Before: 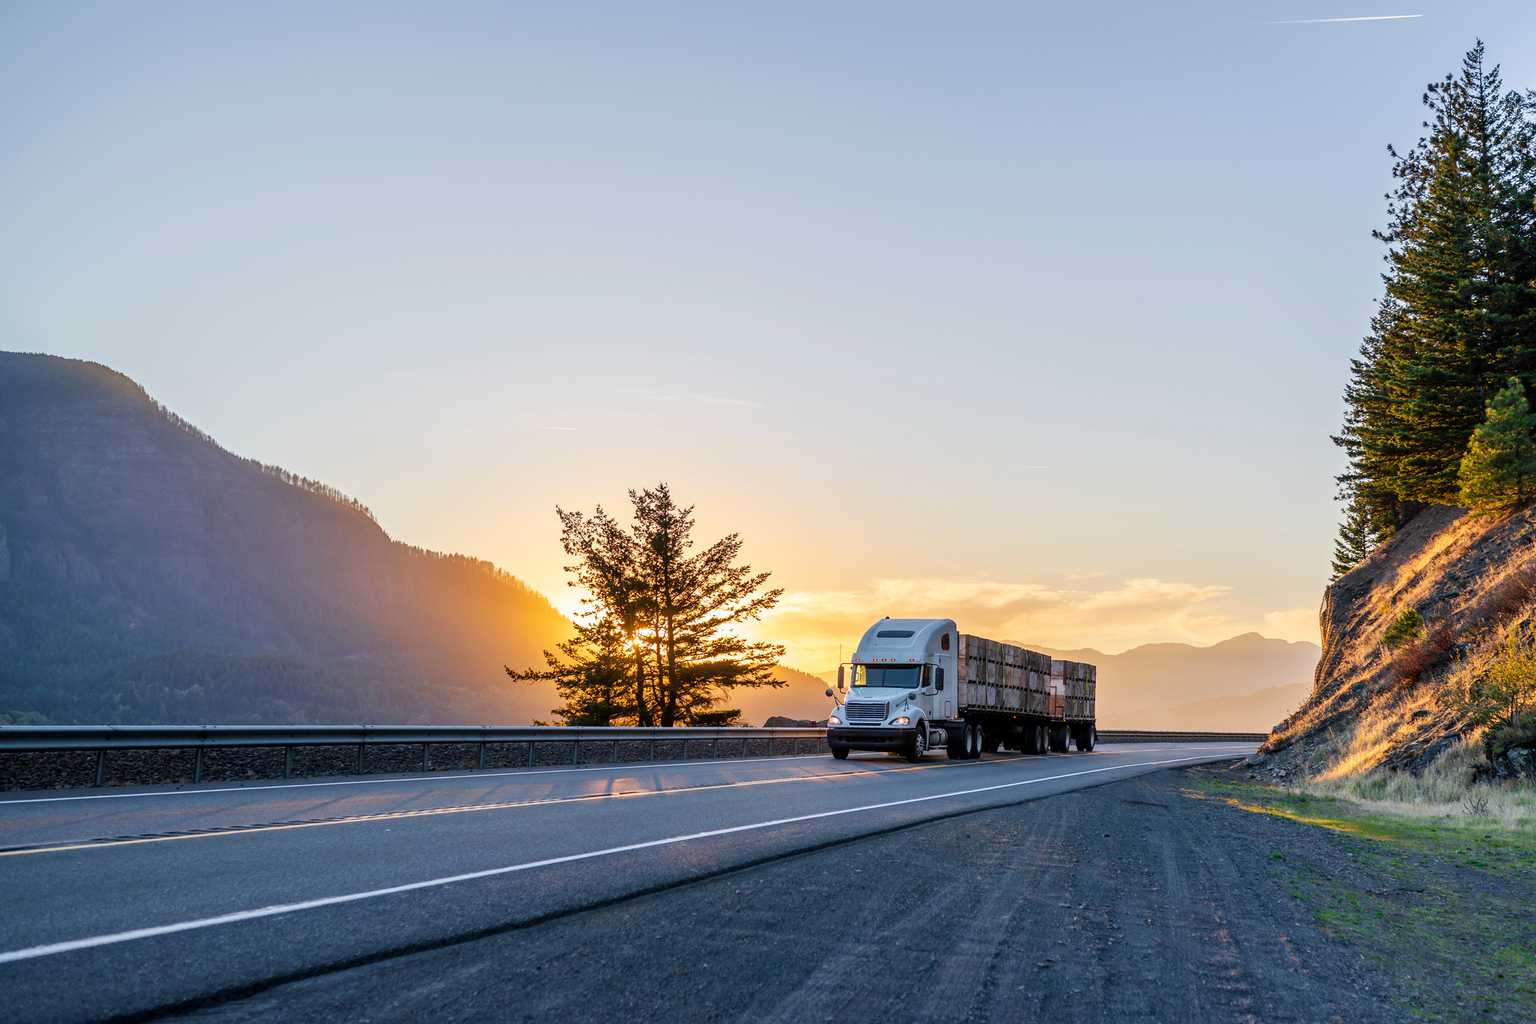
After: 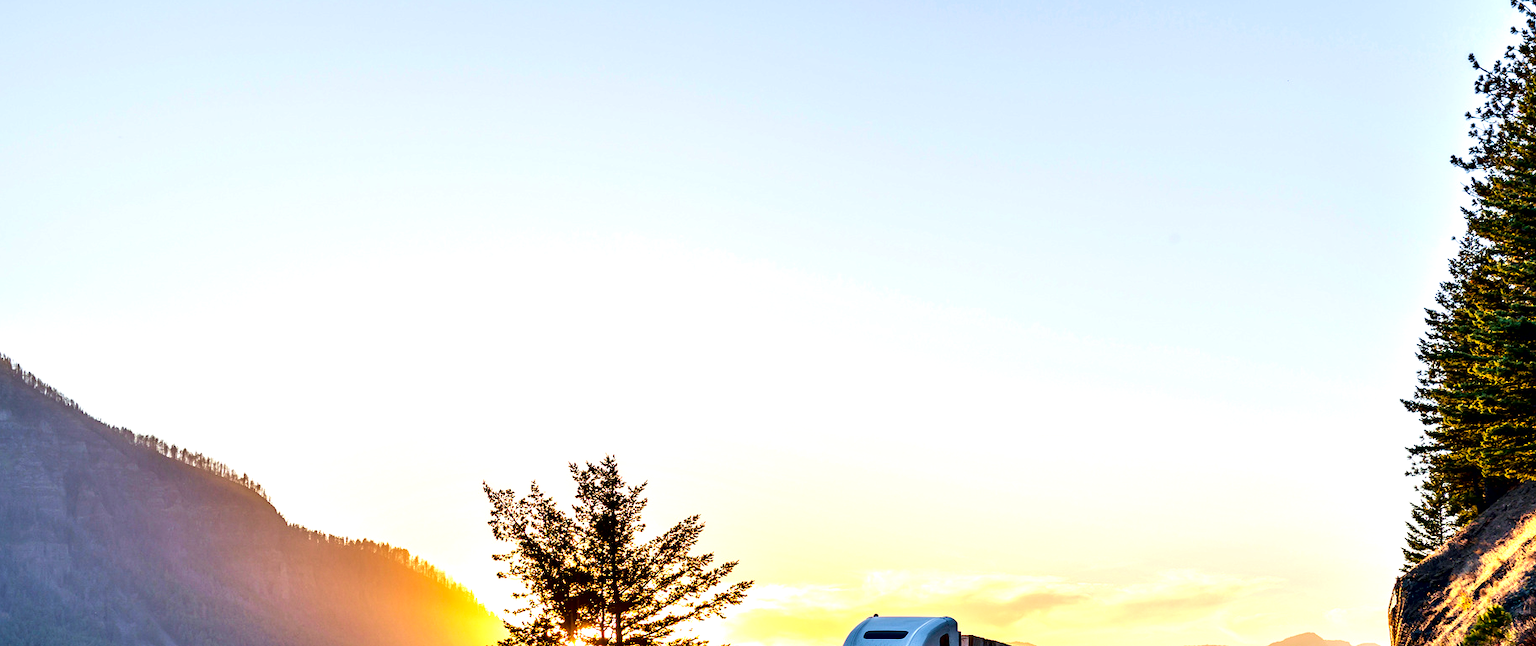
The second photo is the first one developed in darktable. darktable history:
contrast equalizer: octaves 7, y [[0.6 ×6], [0.55 ×6], [0 ×6], [0 ×6], [0 ×6]], mix 0.755
crop and rotate: left 9.688%, top 9.692%, right 5.928%, bottom 36.991%
velvia: on, module defaults
tone equalizer: -8 EV -0.784 EV, -7 EV -0.738 EV, -6 EV -0.633 EV, -5 EV -0.362 EV, -3 EV 0.404 EV, -2 EV 0.6 EV, -1 EV 0.684 EV, +0 EV 0.761 EV, edges refinement/feathering 500, mask exposure compensation -1.57 EV, preserve details no
contrast brightness saturation: contrast 0.036, saturation 0.068
